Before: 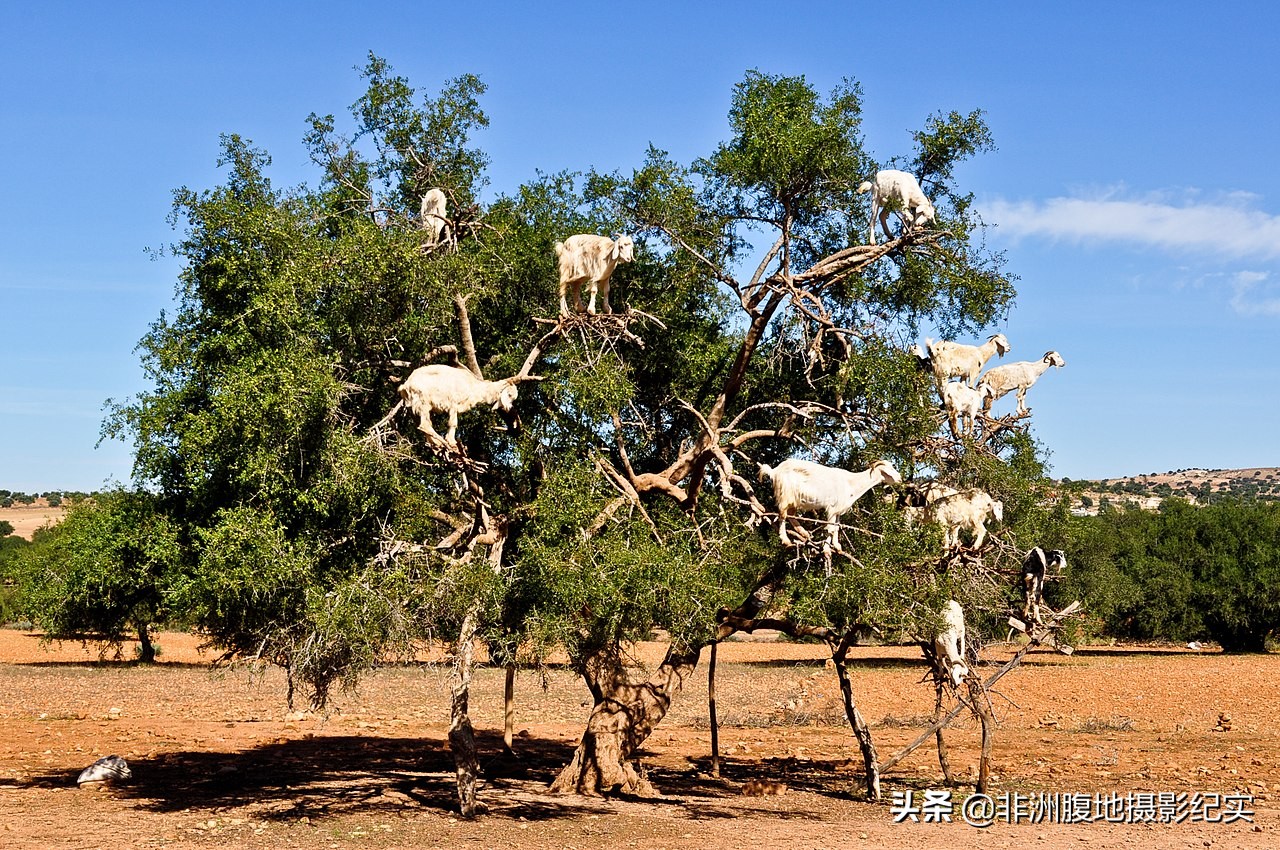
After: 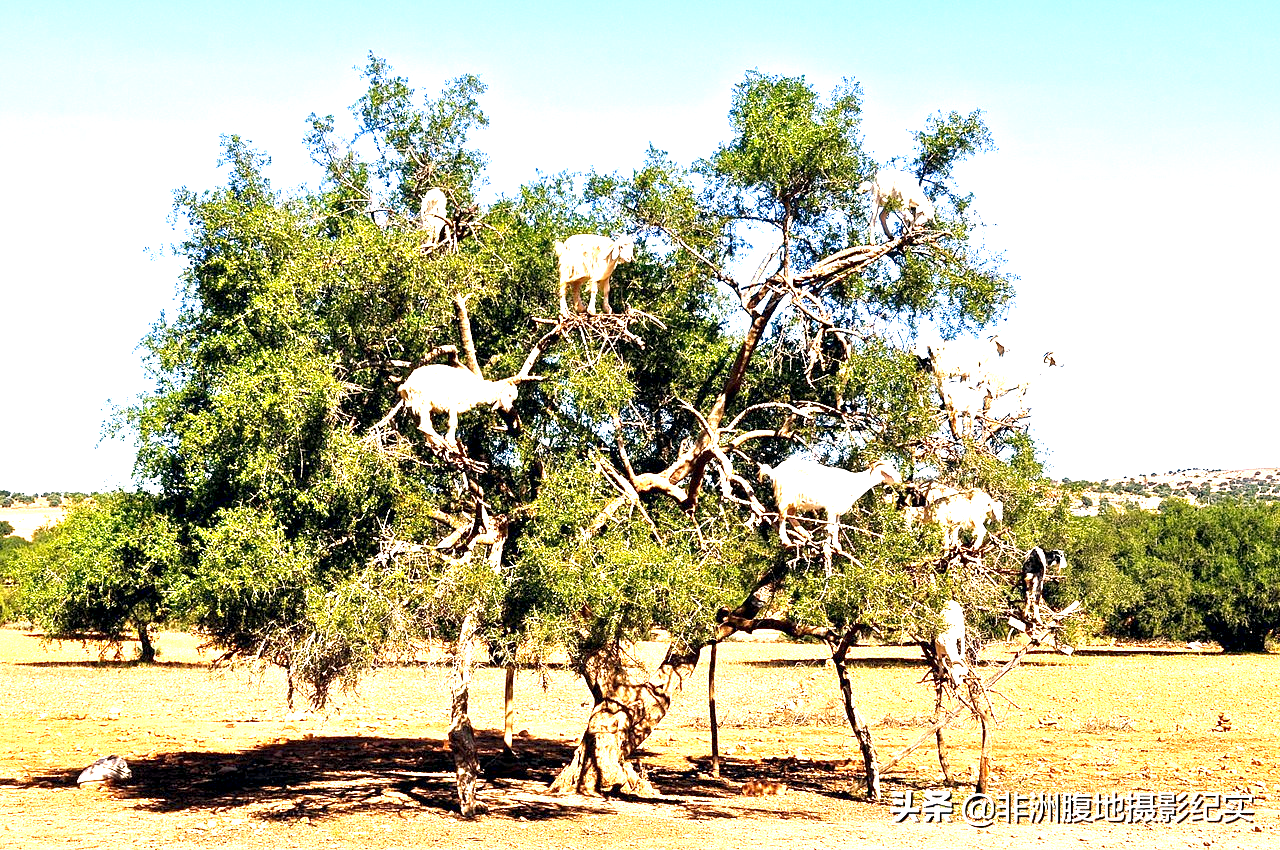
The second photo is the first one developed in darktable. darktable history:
exposure: black level correction 0.001, exposure 2 EV, compensate exposure bias true, compensate highlight preservation false
color correction: highlights a* 5.35, highlights b* 5.28, shadows a* -4.38, shadows b* -5.04
